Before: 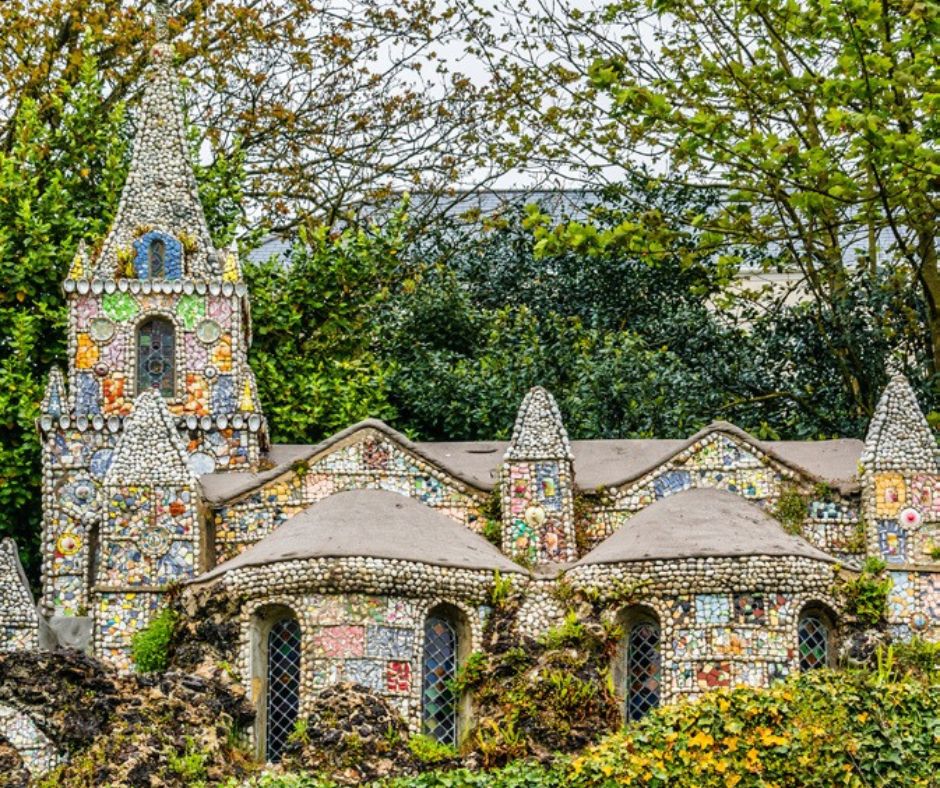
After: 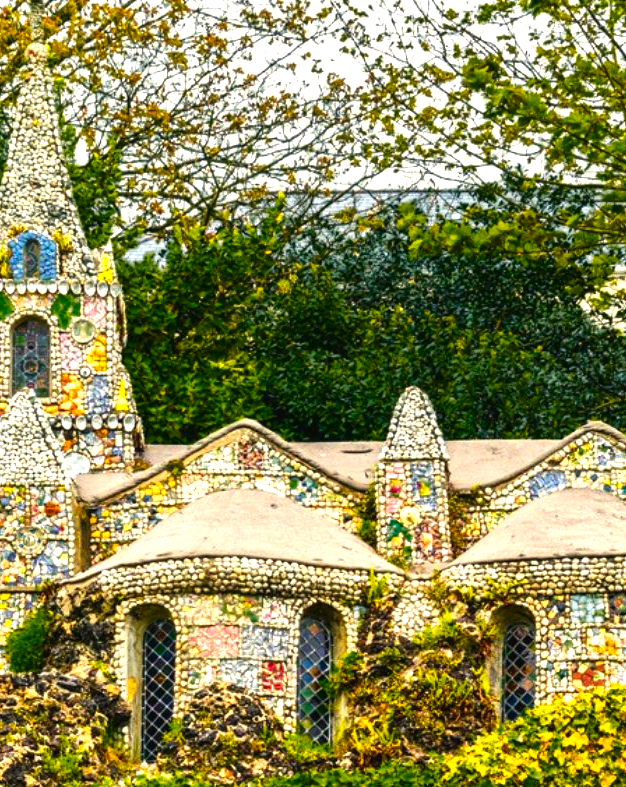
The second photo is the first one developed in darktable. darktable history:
crop and rotate: left 13.347%, right 19.993%
color zones: curves: ch0 [(0.25, 0.5) (0.347, 0.092) (0.75, 0.5)]; ch1 [(0.25, 0.5) (0.33, 0.51) (0.75, 0.5)]
exposure: black level correction -0.002, exposure 0.542 EV, compensate highlight preservation false
color balance rgb: highlights gain › chroma 3.075%, highlights gain › hue 77.19°, linear chroma grading › shadows -2.093%, linear chroma grading › highlights -13.912%, linear chroma grading › global chroma -9.477%, linear chroma grading › mid-tones -10.059%, perceptual saturation grading › global saturation 37.271%, perceptual brilliance grading › global brilliance -18.103%, perceptual brilliance grading › highlights 27.989%, global vibrance 42.302%
